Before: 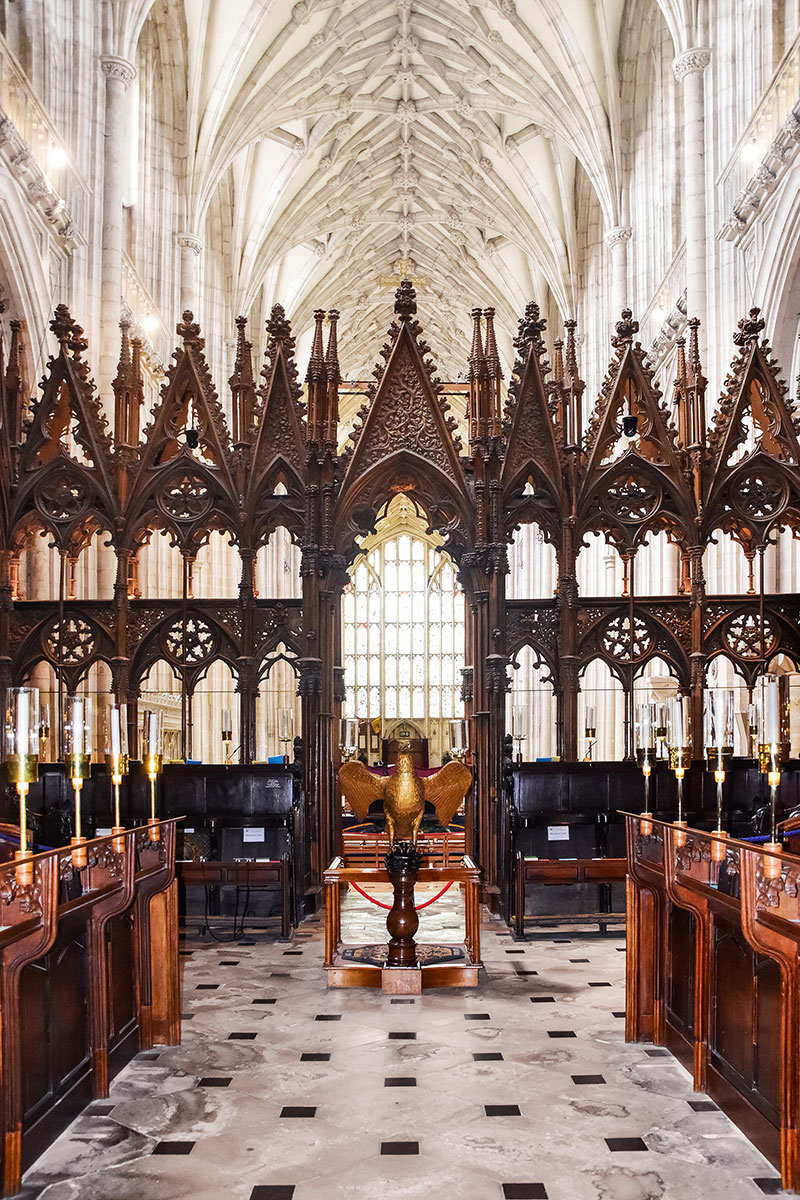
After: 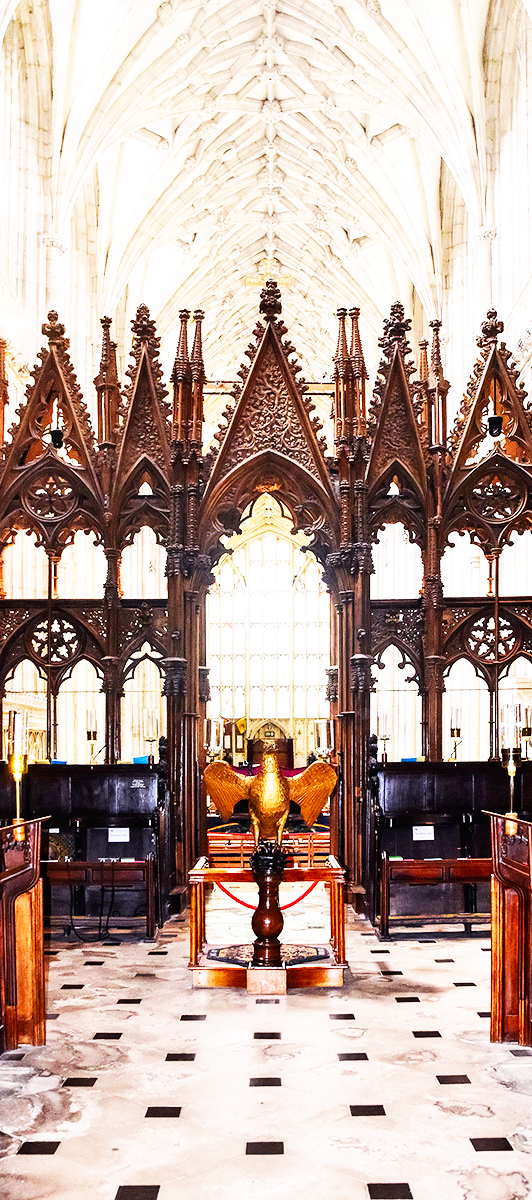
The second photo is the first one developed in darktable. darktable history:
crop: left 16.899%, right 16.556%
base curve: curves: ch0 [(0, 0) (0.007, 0.004) (0.027, 0.03) (0.046, 0.07) (0.207, 0.54) (0.442, 0.872) (0.673, 0.972) (1, 1)], preserve colors none
velvia: on, module defaults
